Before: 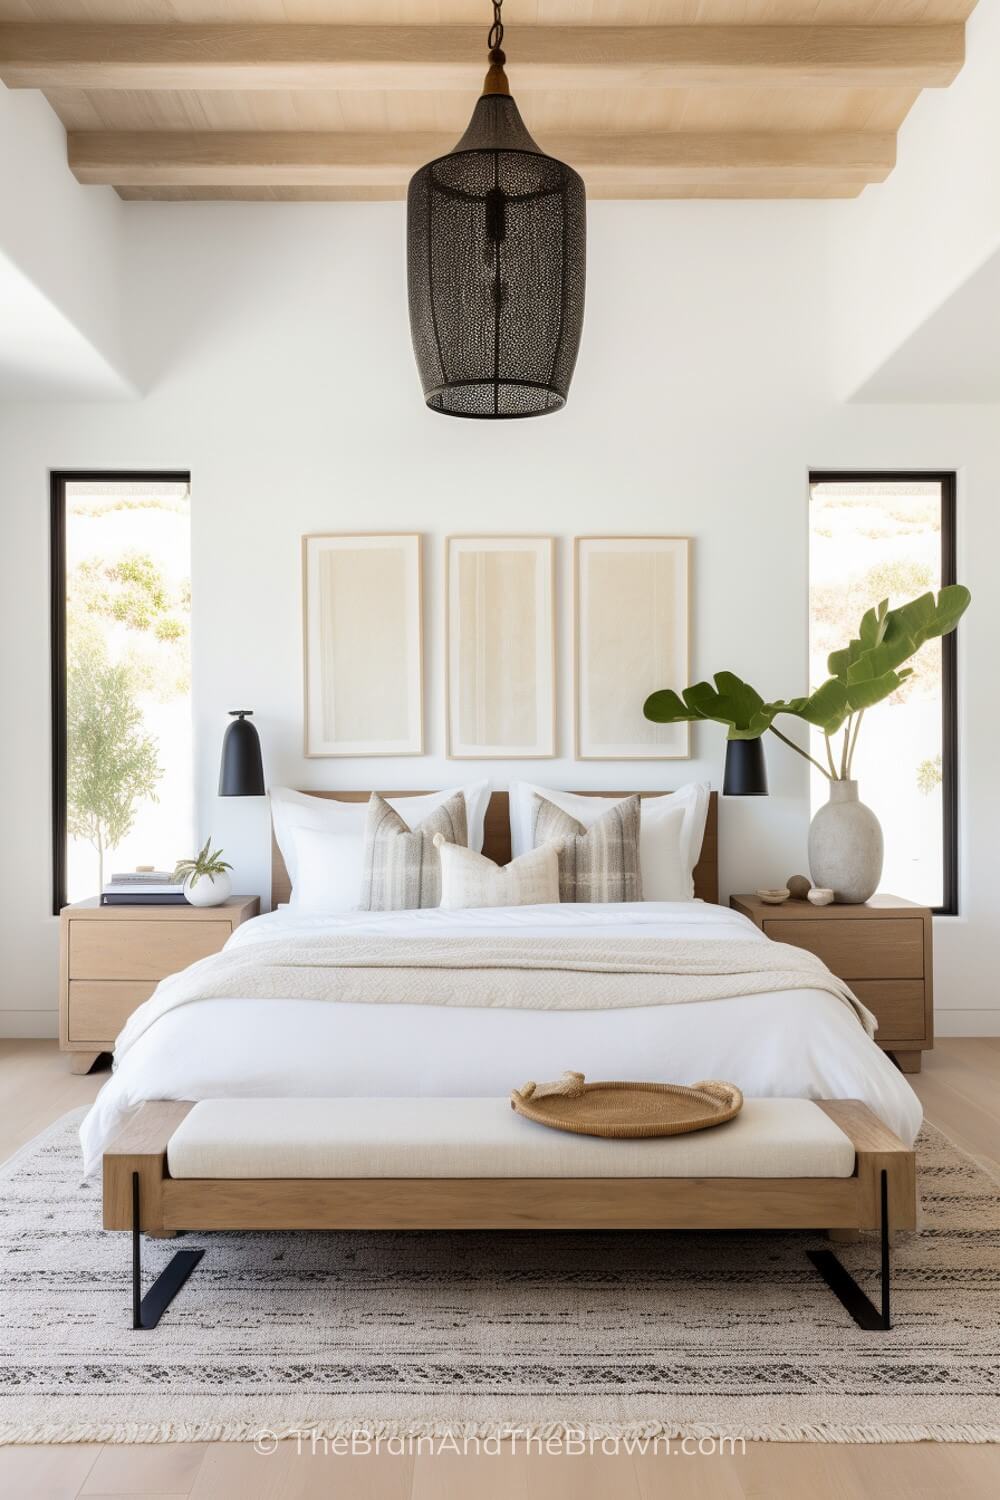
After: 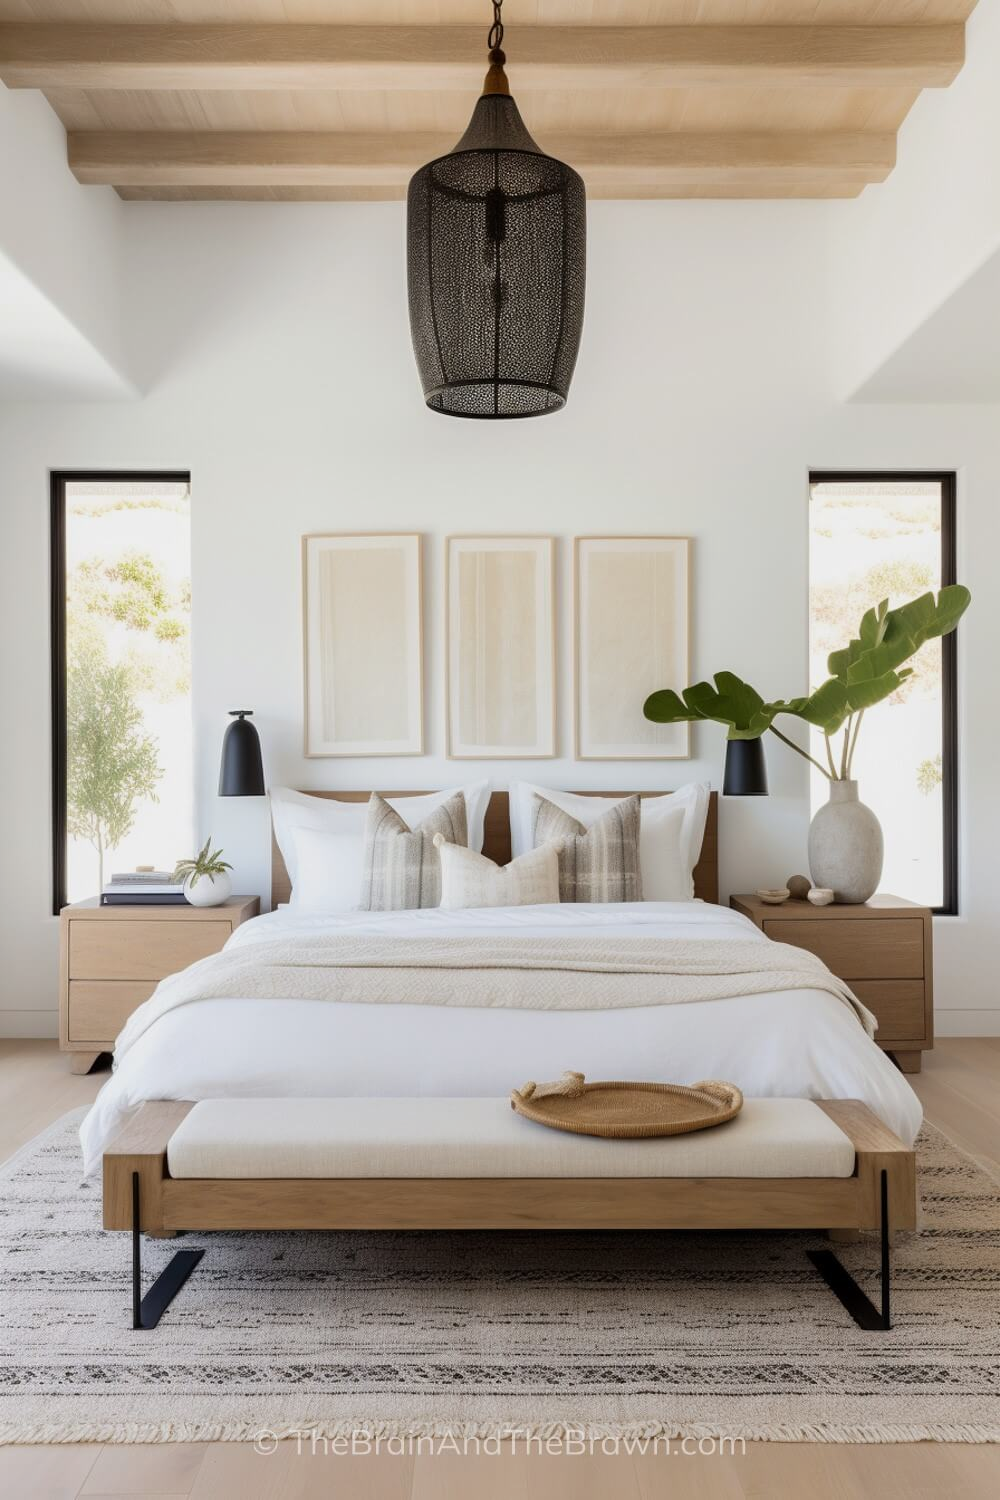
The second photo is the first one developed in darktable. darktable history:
exposure: exposure -0.211 EV, compensate exposure bias true, compensate highlight preservation false
